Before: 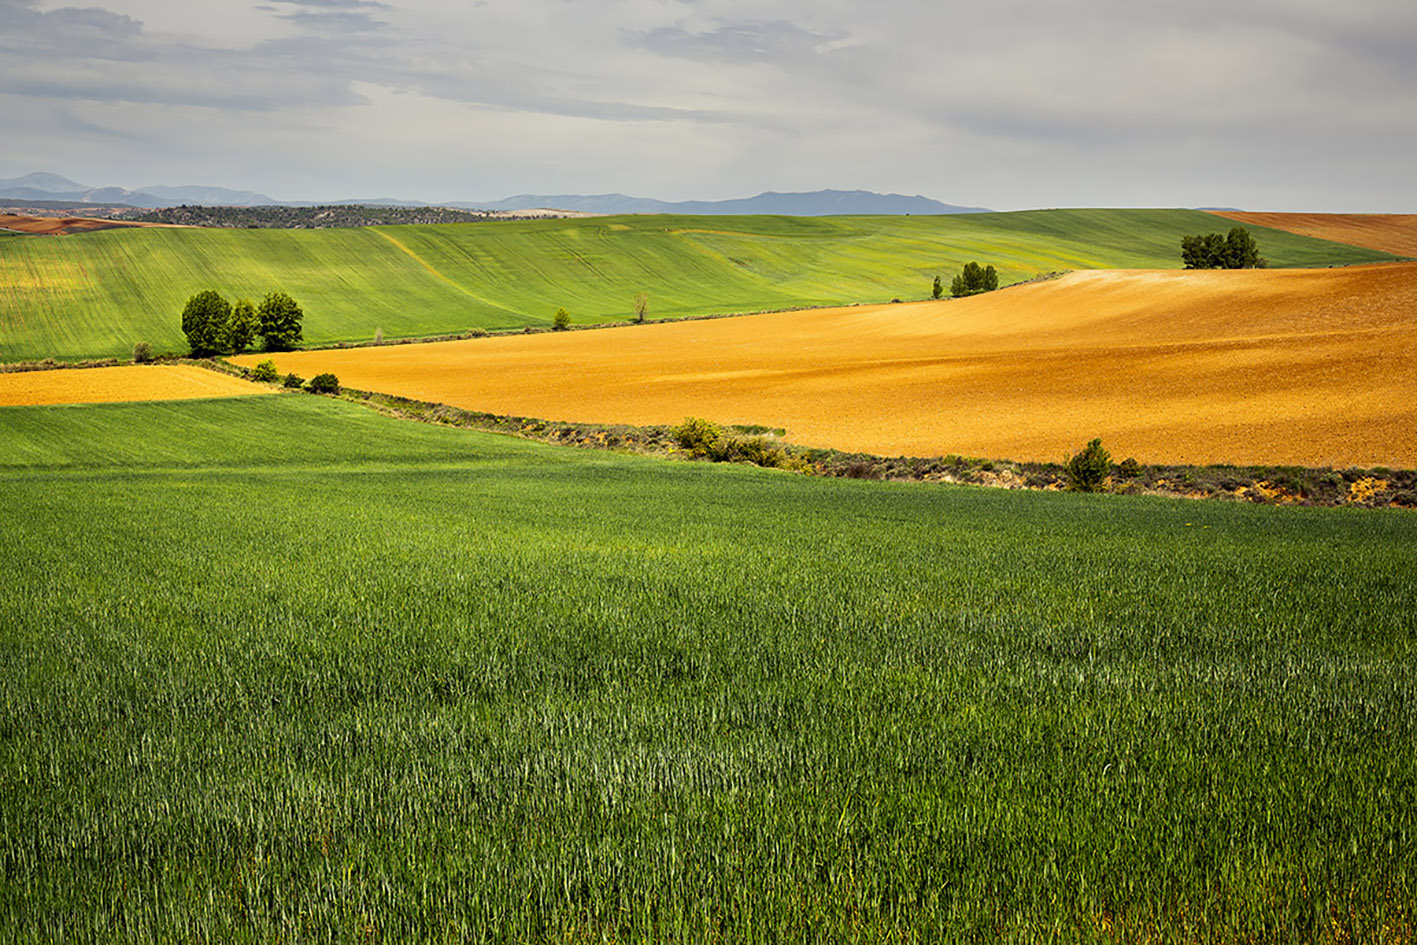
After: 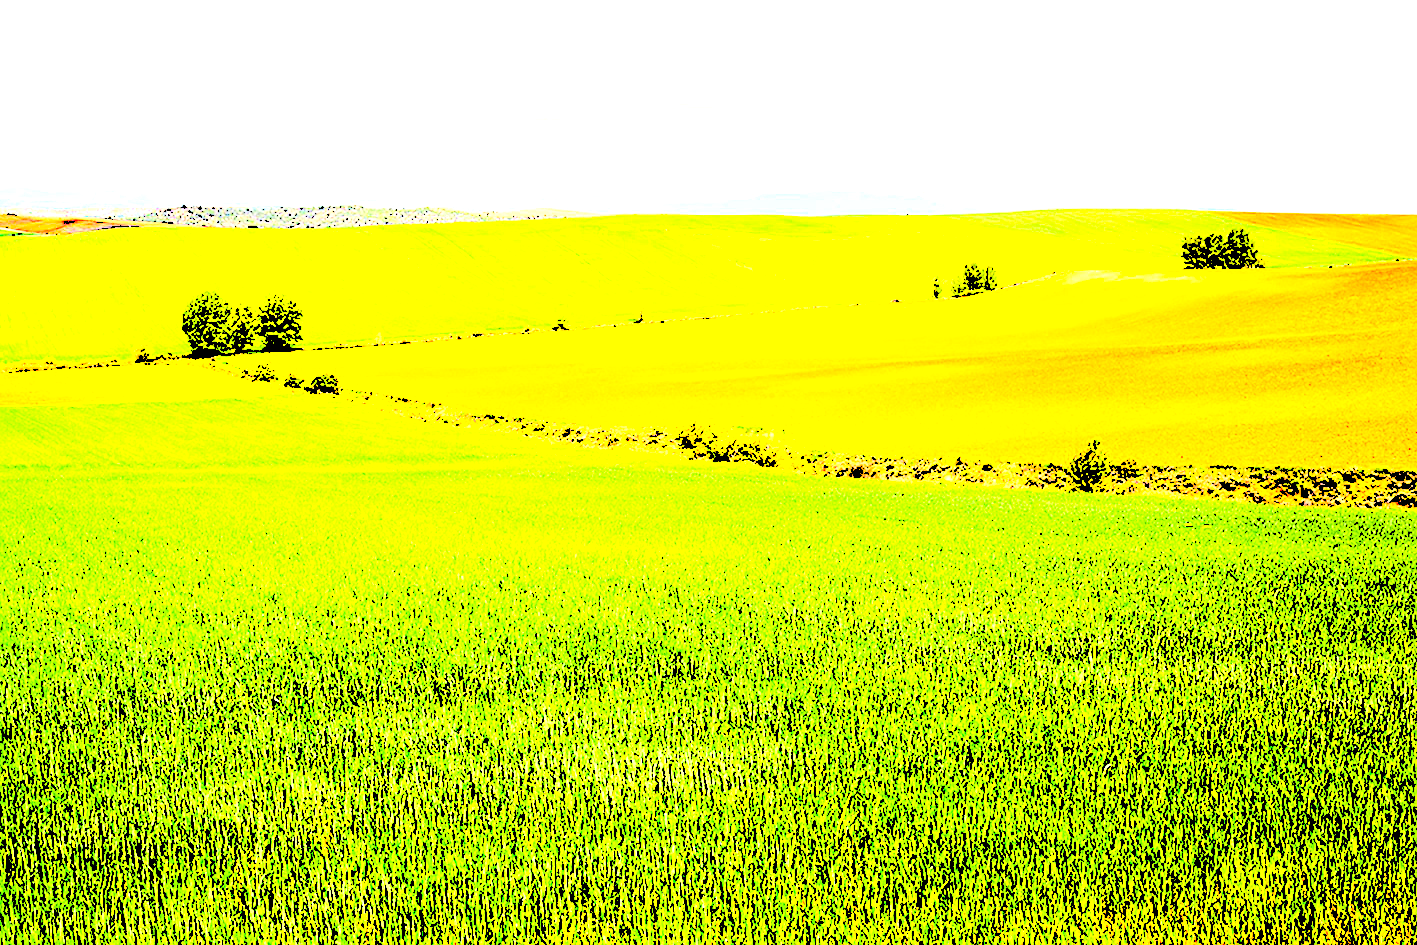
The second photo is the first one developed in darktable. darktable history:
color balance rgb: highlights gain › chroma 1.089%, highlights gain › hue 60.18°, perceptual saturation grading › global saturation 18.169%
exposure: black level correction 0.007, exposure 0.156 EV, compensate highlight preservation false
contrast brightness saturation: contrast 0.236, brightness 0.248, saturation 0.391
sharpen: amount 0.207
levels: levels [0.246, 0.256, 0.506]
